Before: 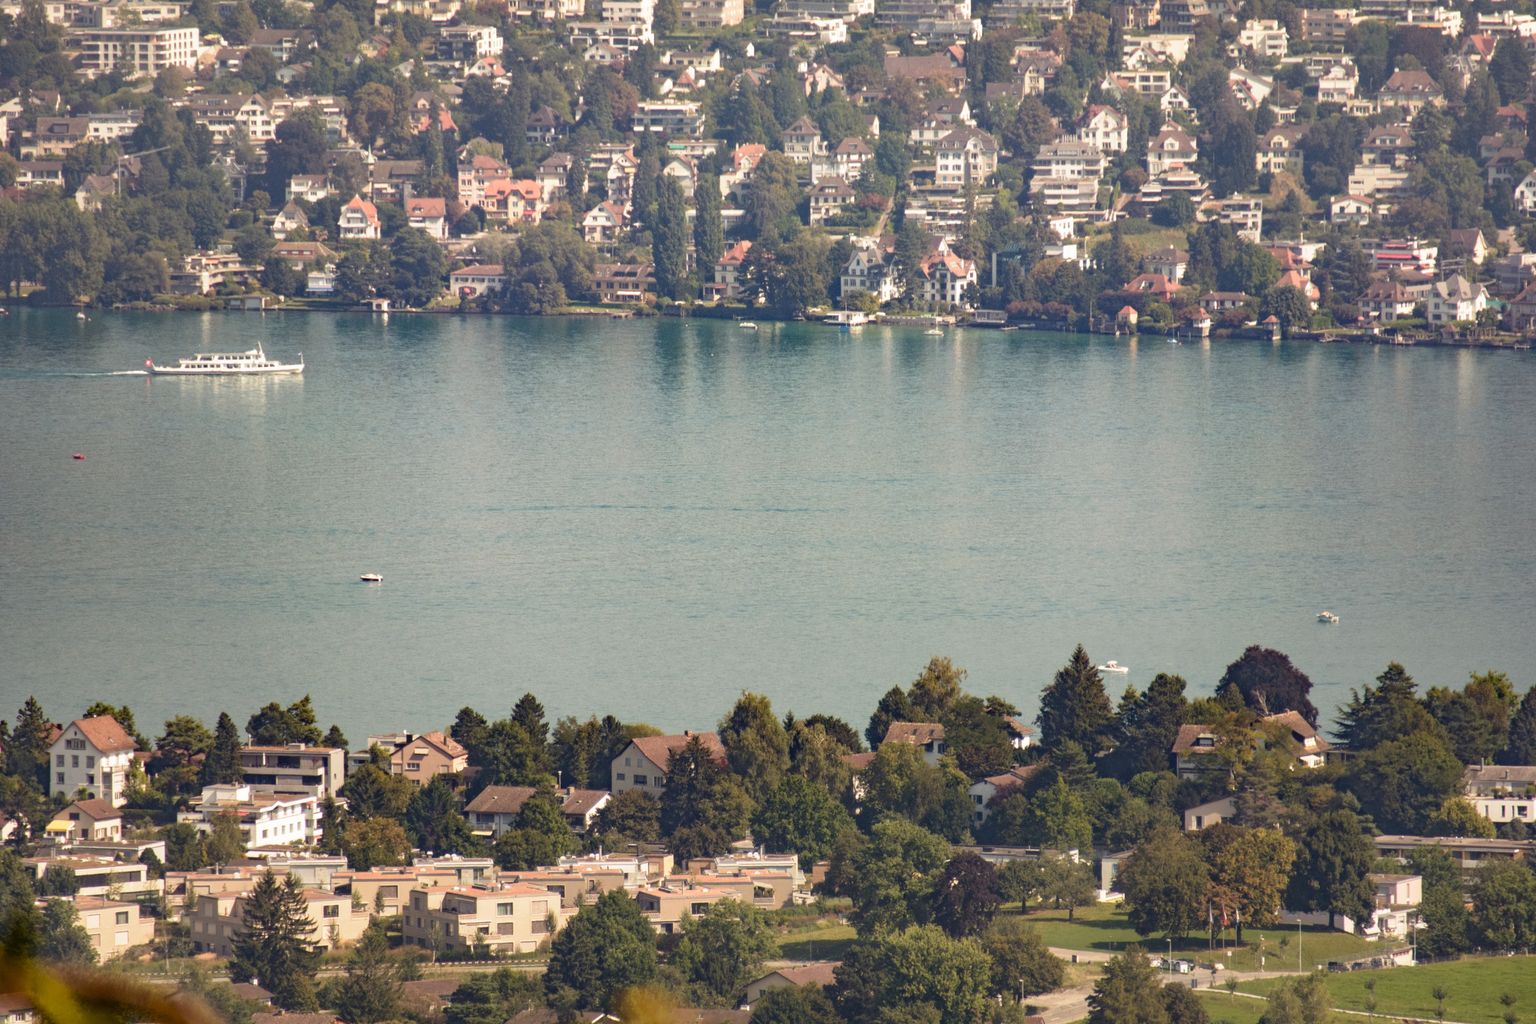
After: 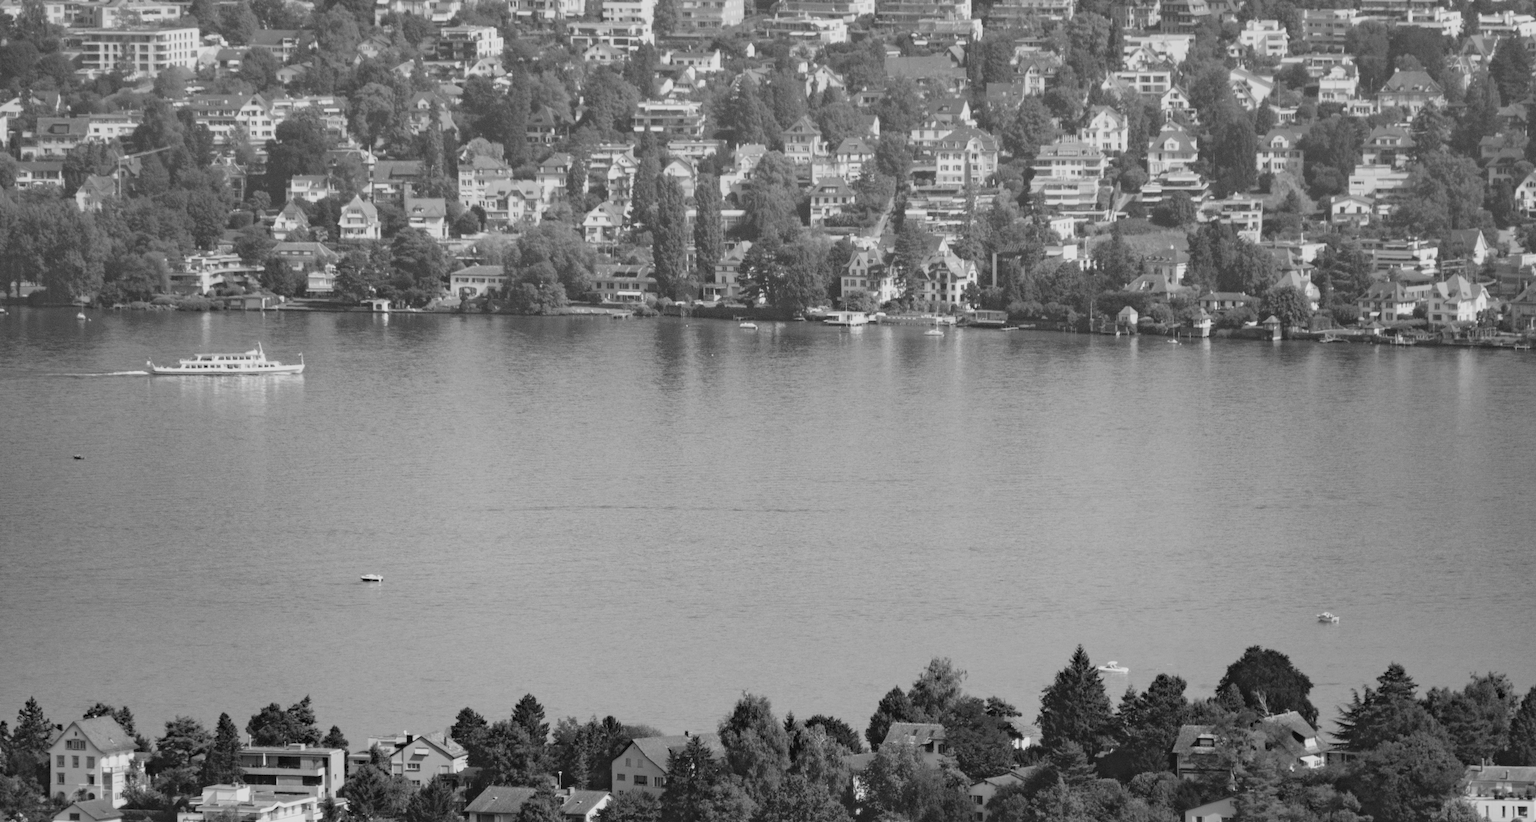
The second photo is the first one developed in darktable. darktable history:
monochrome: on, module defaults
crop: bottom 19.644%
filmic rgb: white relative exposure 3.85 EV, hardness 4.3
